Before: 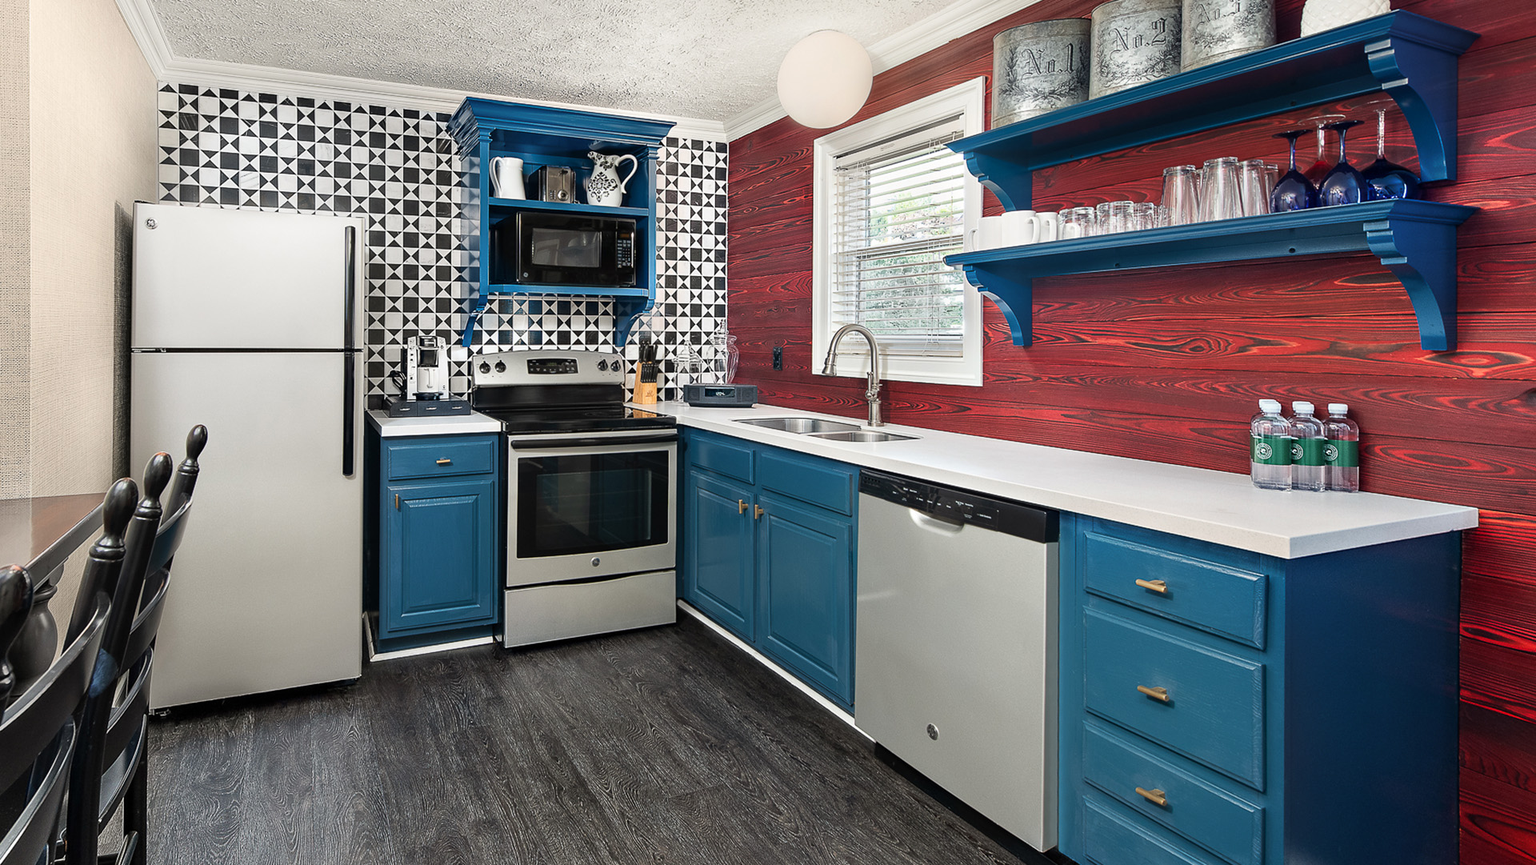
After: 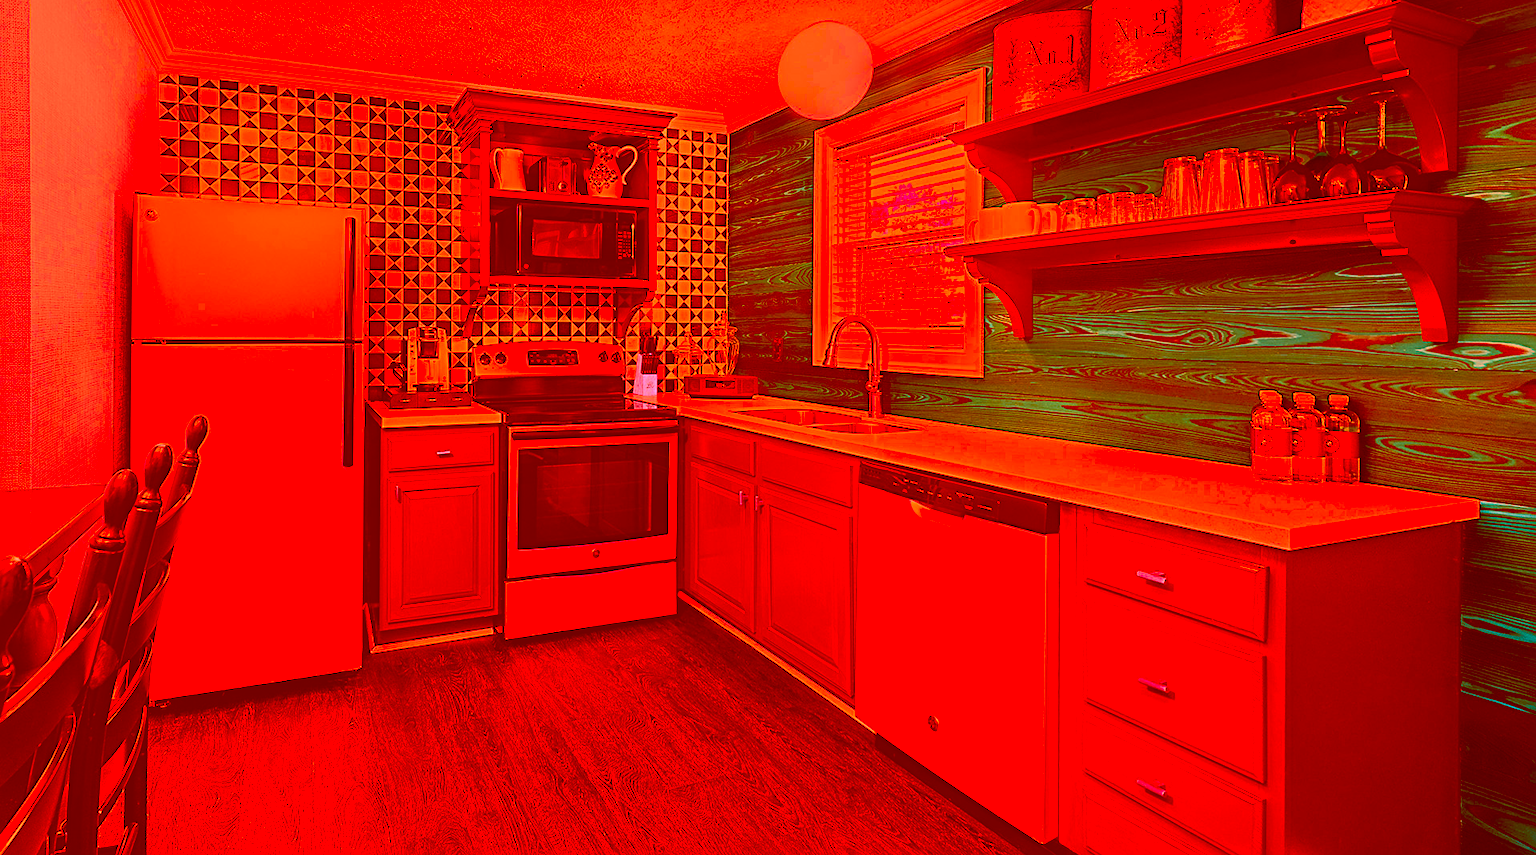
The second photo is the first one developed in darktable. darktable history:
crop: top 1.049%, right 0.001%
contrast brightness saturation: contrast 0.11, saturation -0.17
sharpen: radius 3.119
color correction: highlights a* -39.68, highlights b* -40, shadows a* -40, shadows b* -40, saturation -3
